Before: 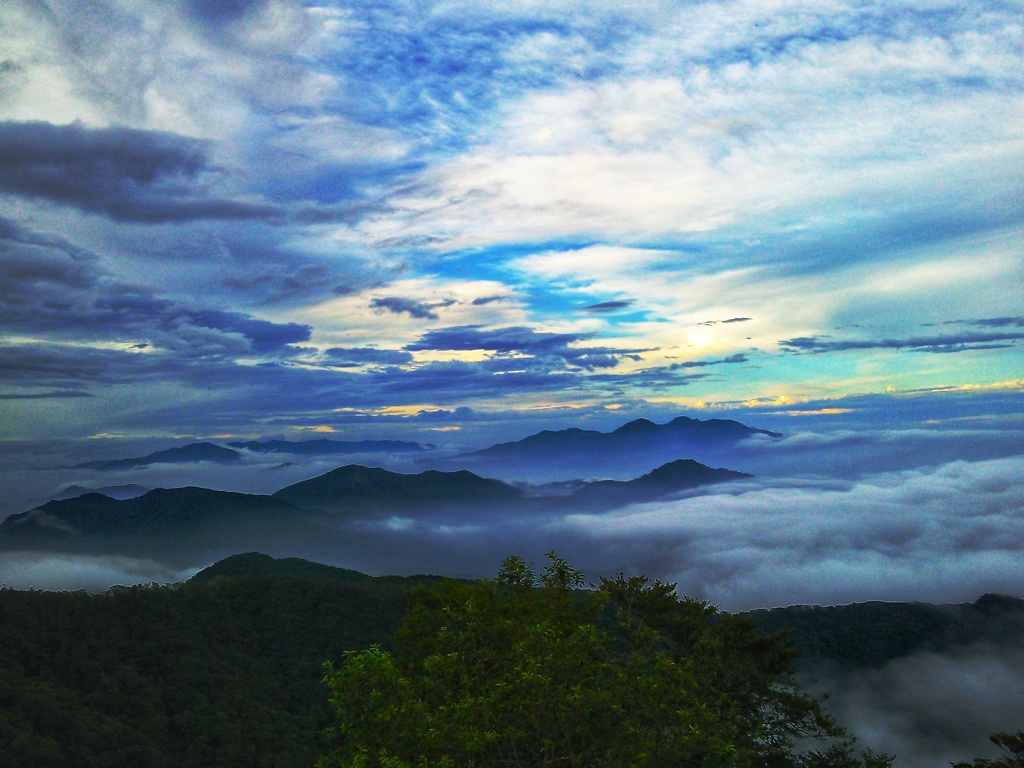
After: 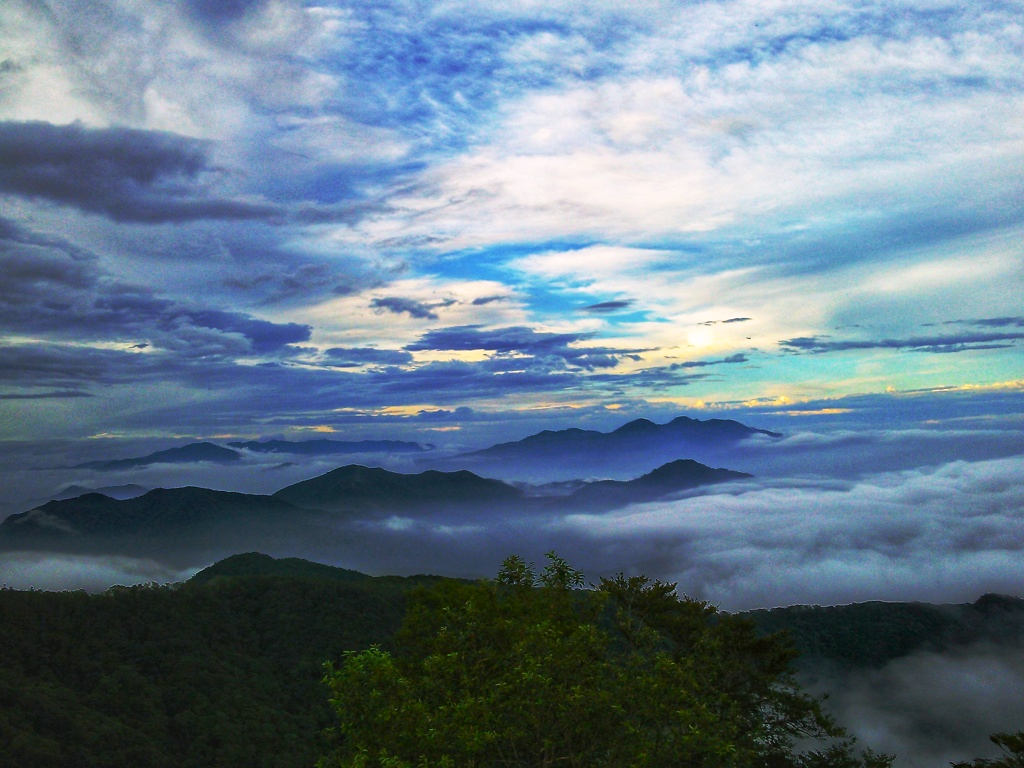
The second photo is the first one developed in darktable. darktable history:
color correction: highlights a* 3.16, highlights b* -1.36, shadows a* -0.068, shadows b* 2.19, saturation 0.984
